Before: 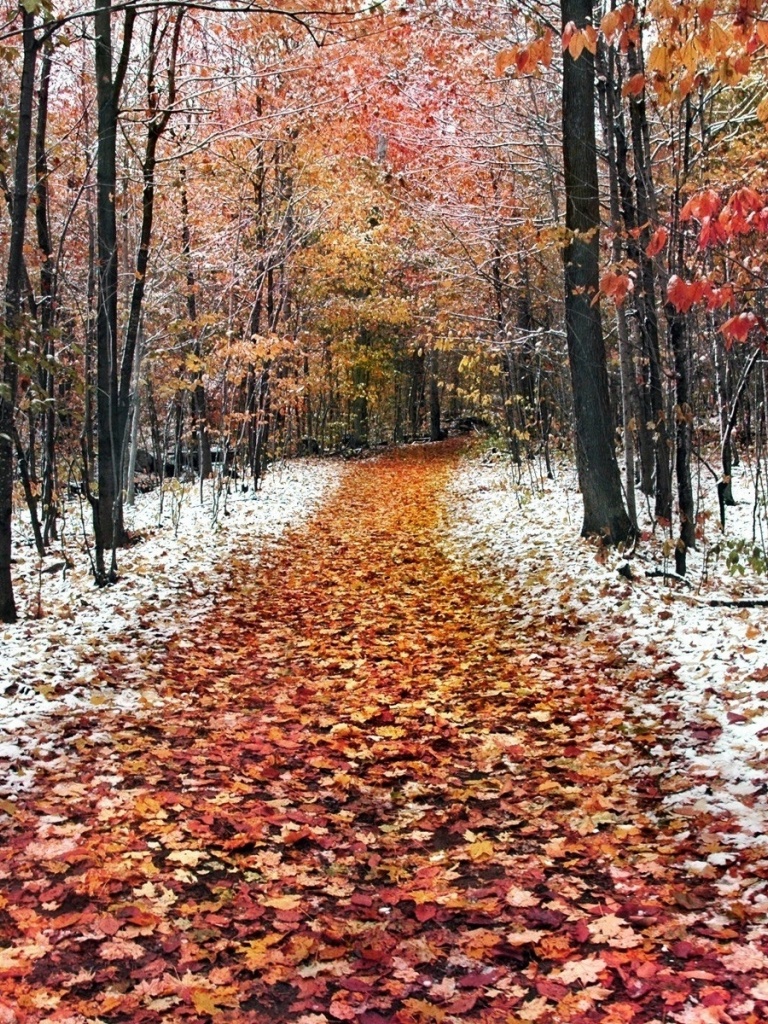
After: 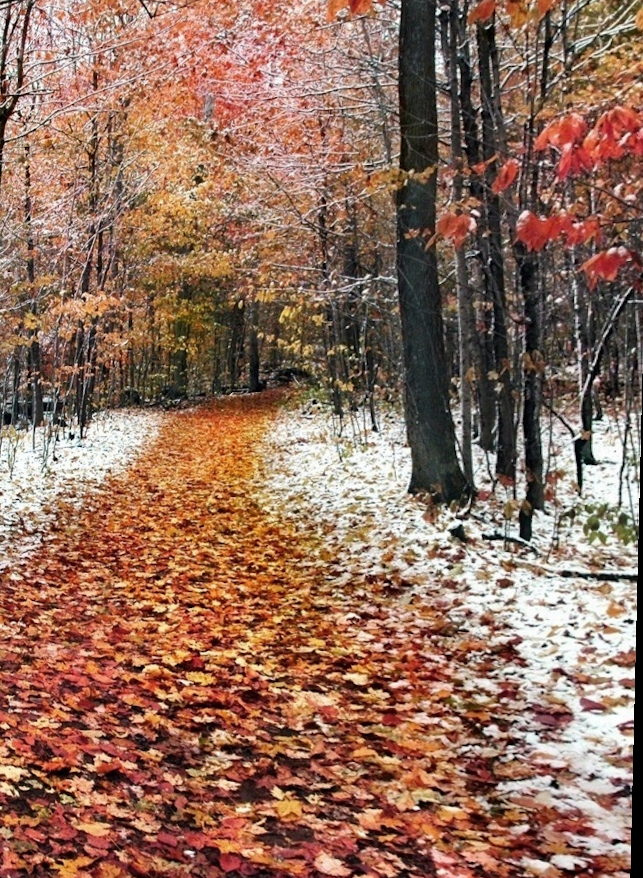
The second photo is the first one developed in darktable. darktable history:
crop: left 16.145%
rotate and perspective: rotation 1.69°, lens shift (vertical) -0.023, lens shift (horizontal) -0.291, crop left 0.025, crop right 0.988, crop top 0.092, crop bottom 0.842
